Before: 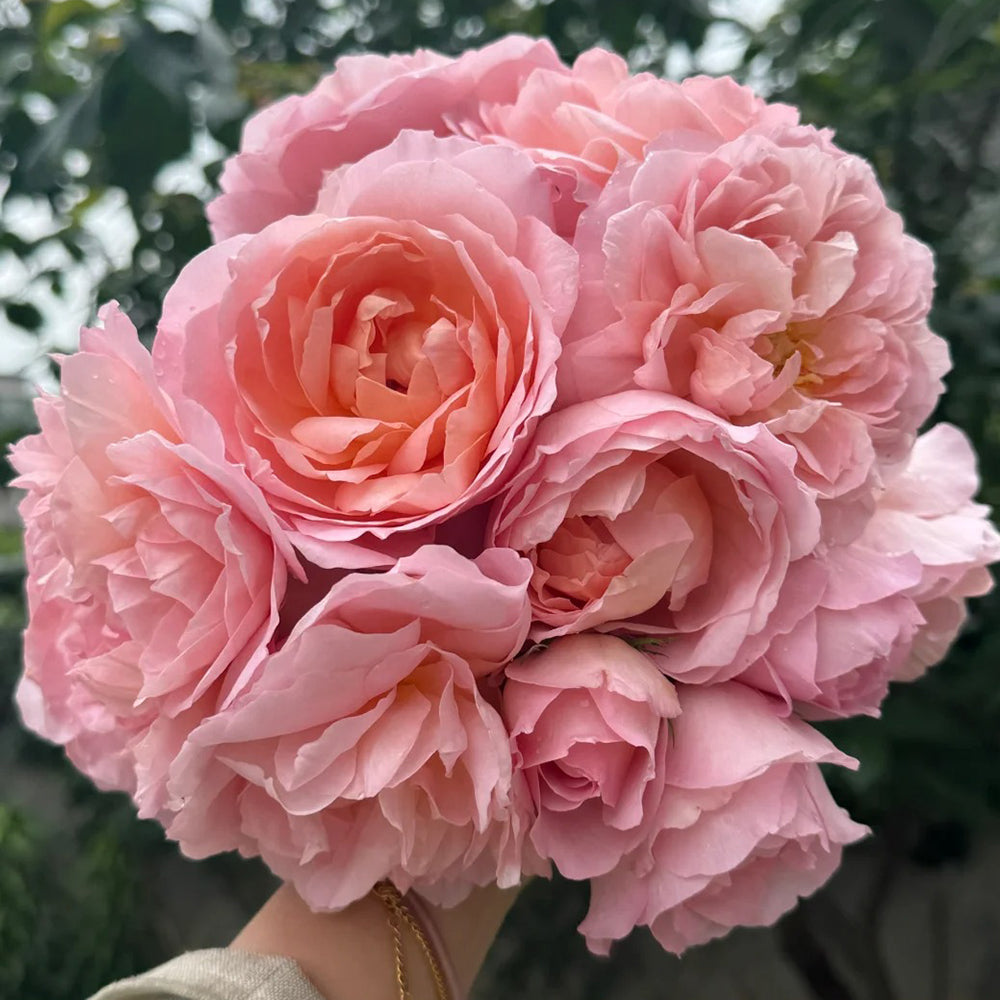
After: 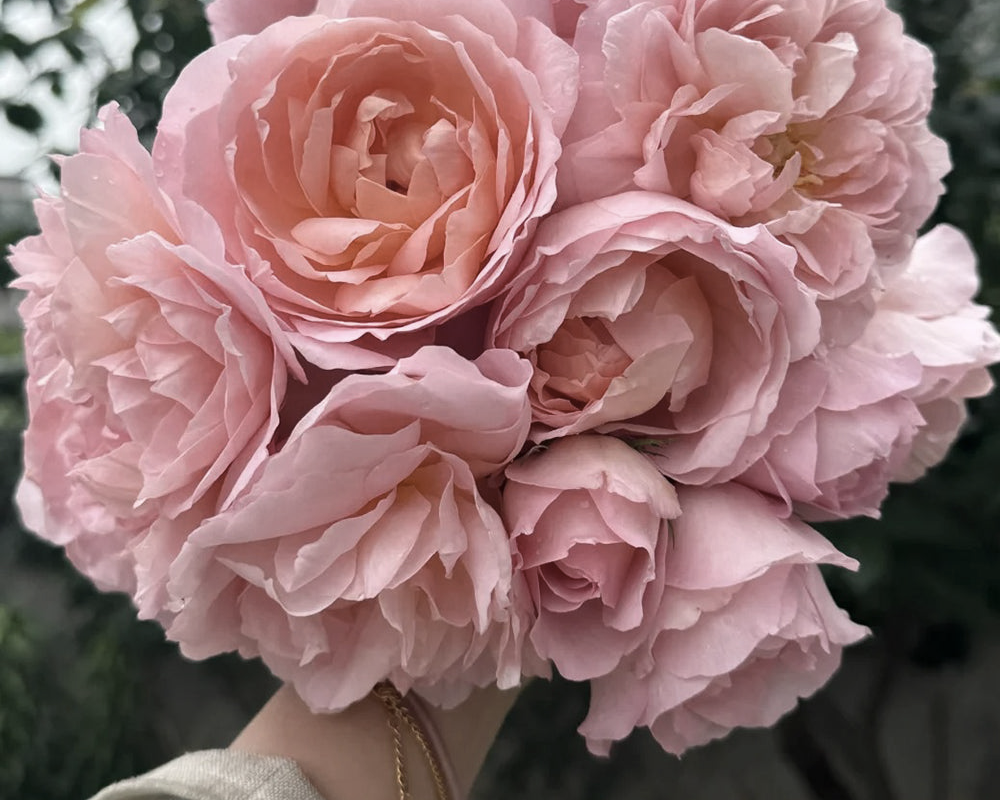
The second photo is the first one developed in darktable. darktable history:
contrast brightness saturation: contrast 0.1, saturation -0.36
crop and rotate: top 19.998%
